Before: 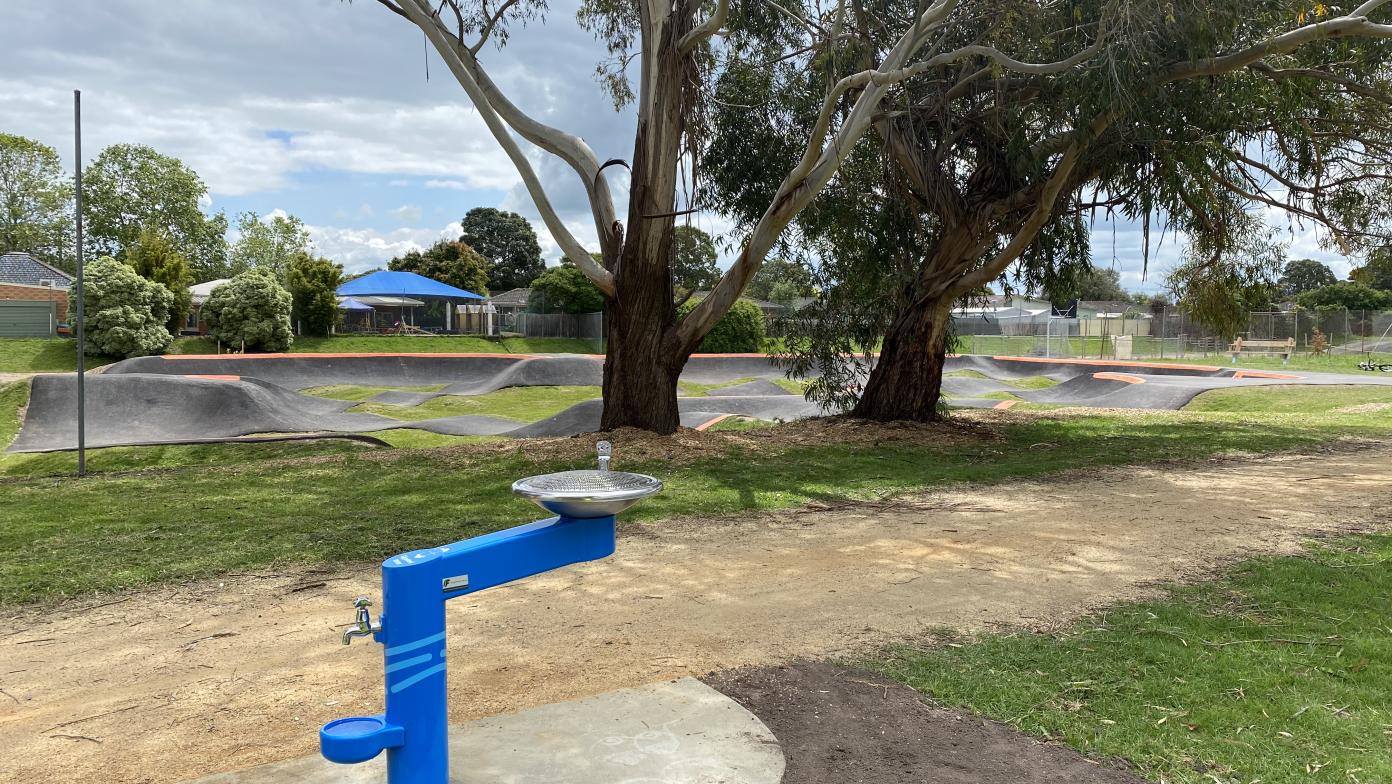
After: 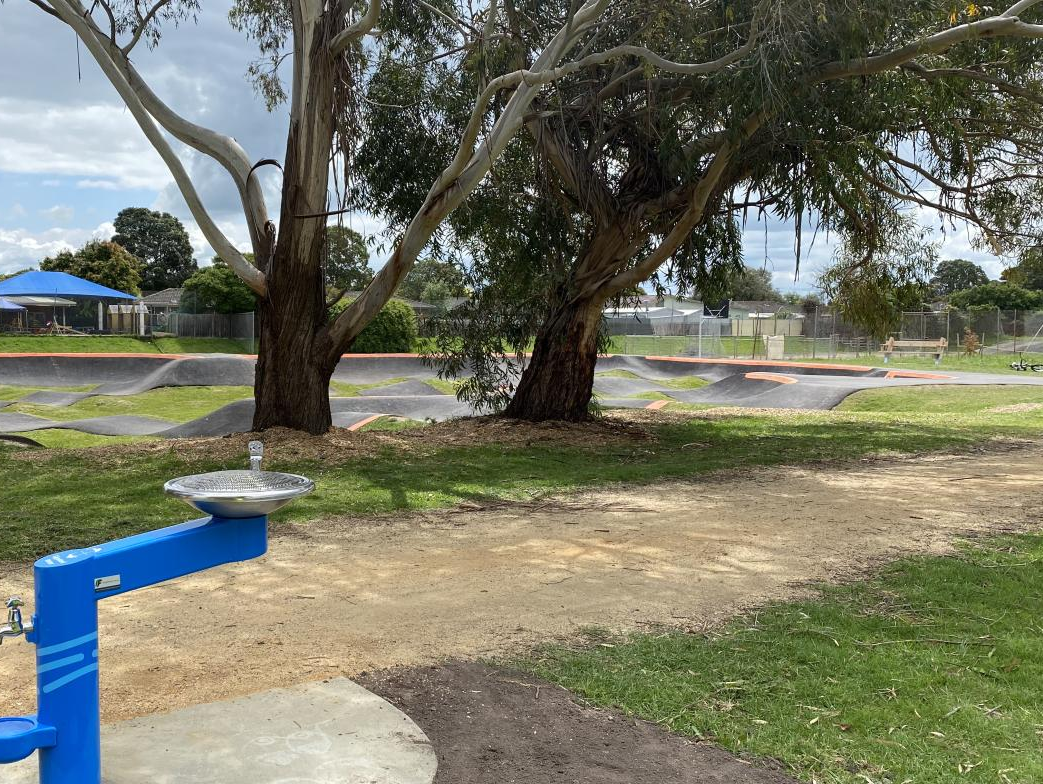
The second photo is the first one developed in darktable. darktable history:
crop and rotate: left 25.047%
